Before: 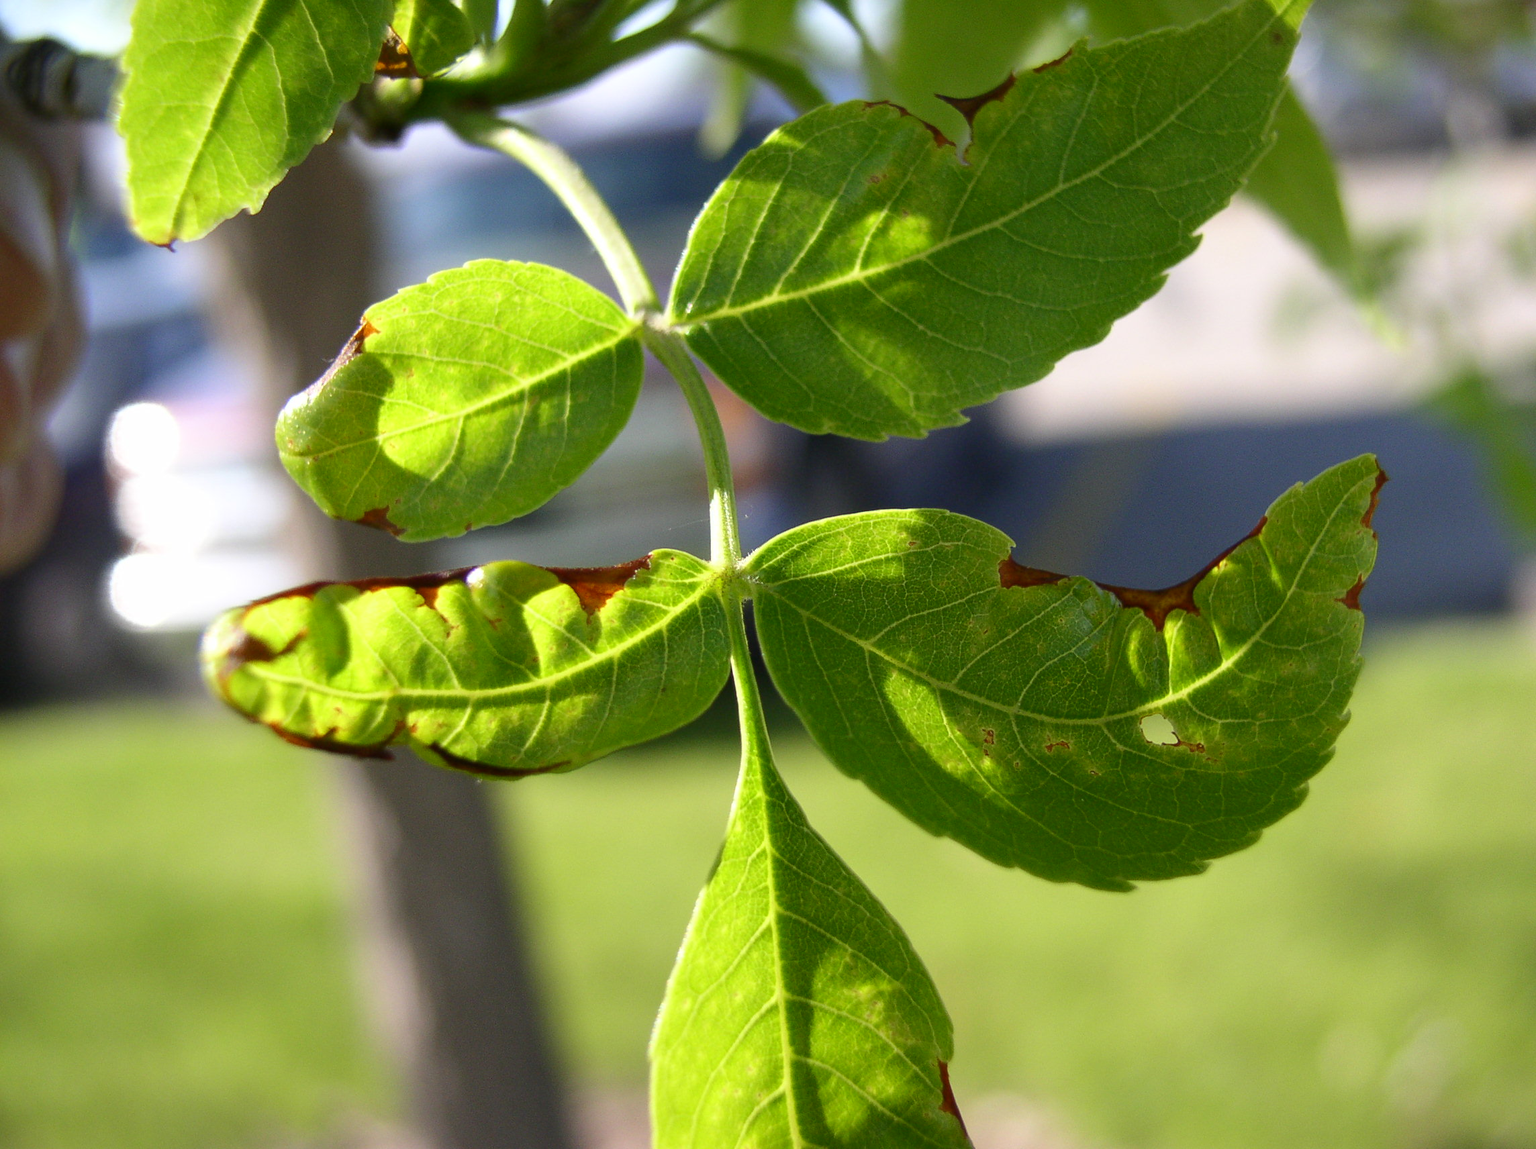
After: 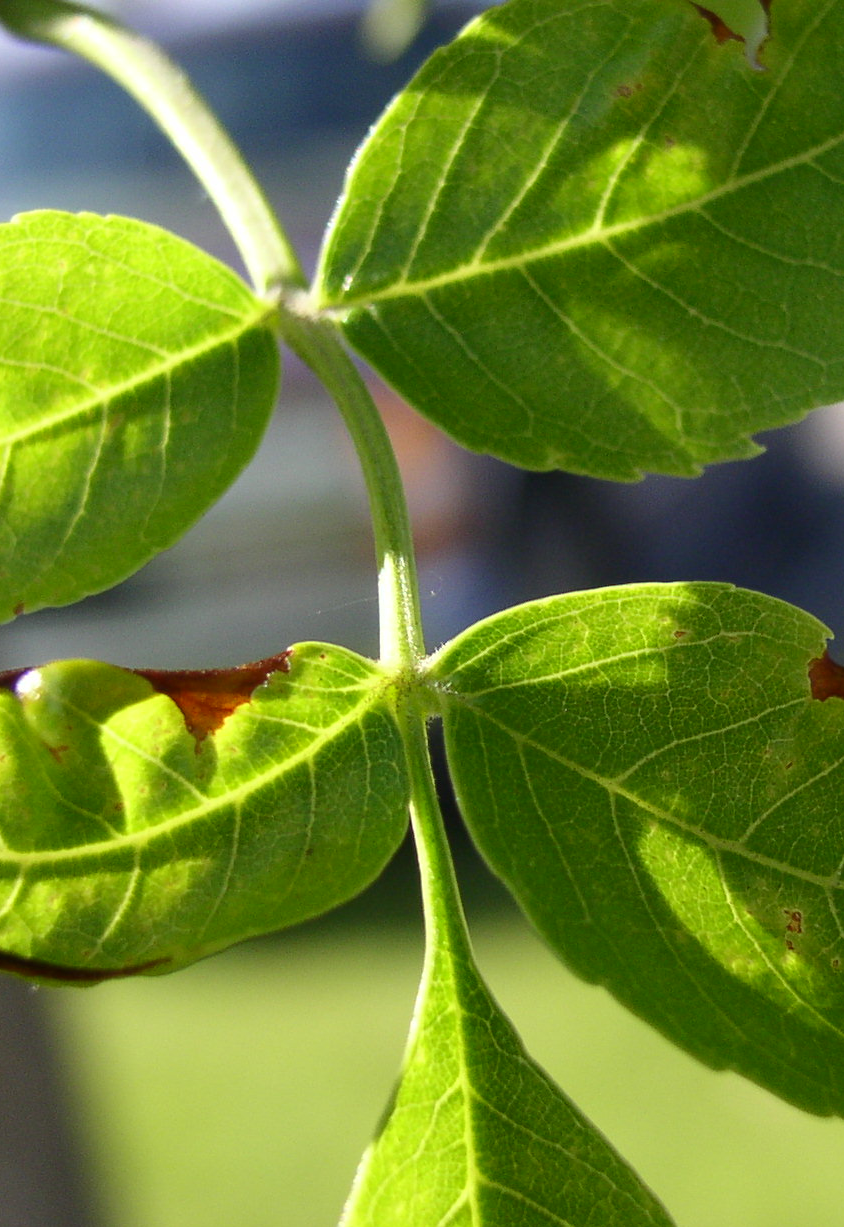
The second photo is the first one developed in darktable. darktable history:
crop and rotate: left 29.715%, top 10.329%, right 33.377%, bottom 17.988%
